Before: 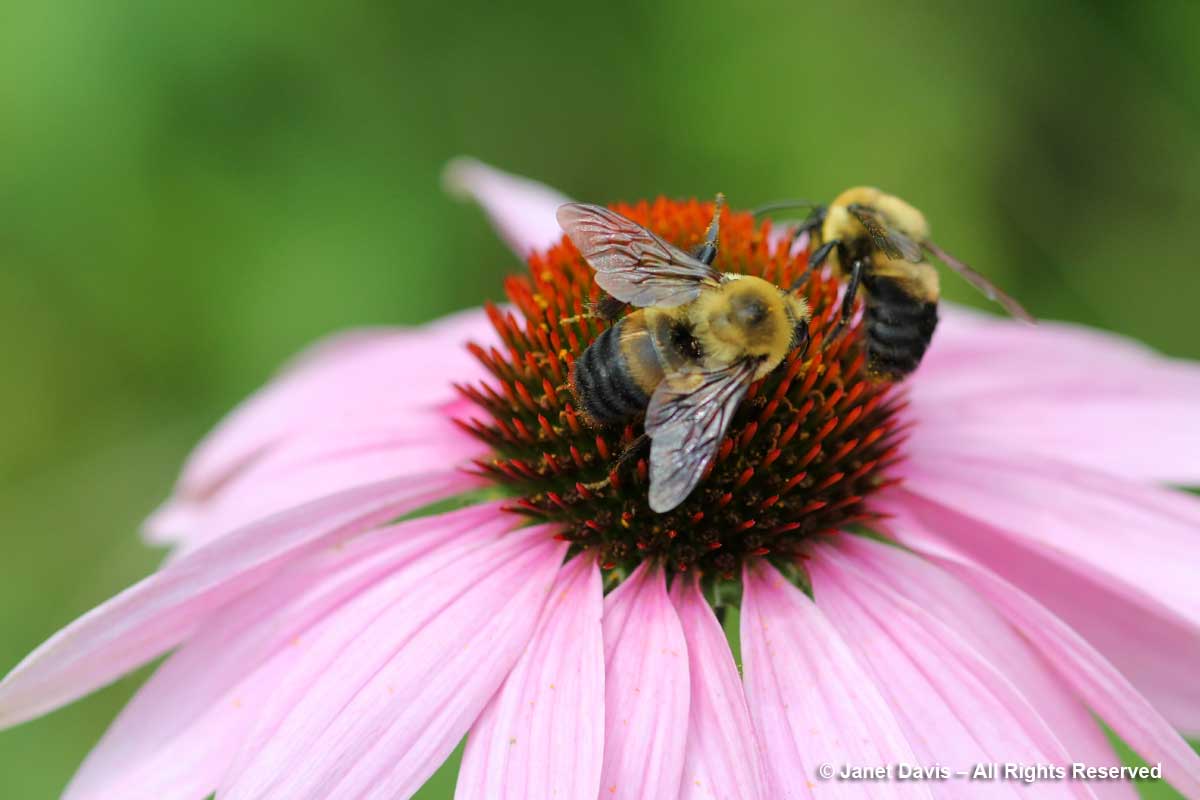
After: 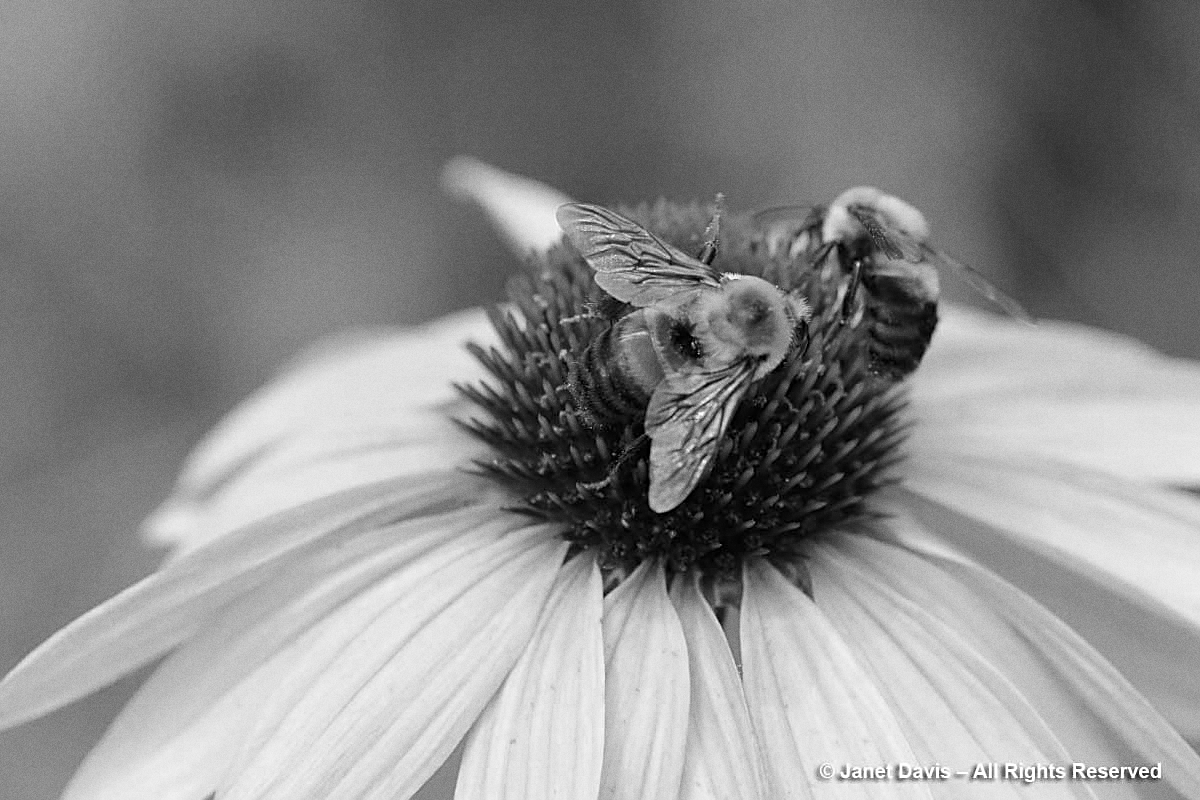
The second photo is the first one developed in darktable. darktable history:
grain: coarseness 7.08 ISO, strength 21.67%, mid-tones bias 59.58%
monochrome: a 16.06, b 15.48, size 1
sharpen: on, module defaults
color zones: curves: ch1 [(0, 0.153) (0.143, 0.15) (0.286, 0.151) (0.429, 0.152) (0.571, 0.152) (0.714, 0.151) (0.857, 0.151) (1, 0.153)]
